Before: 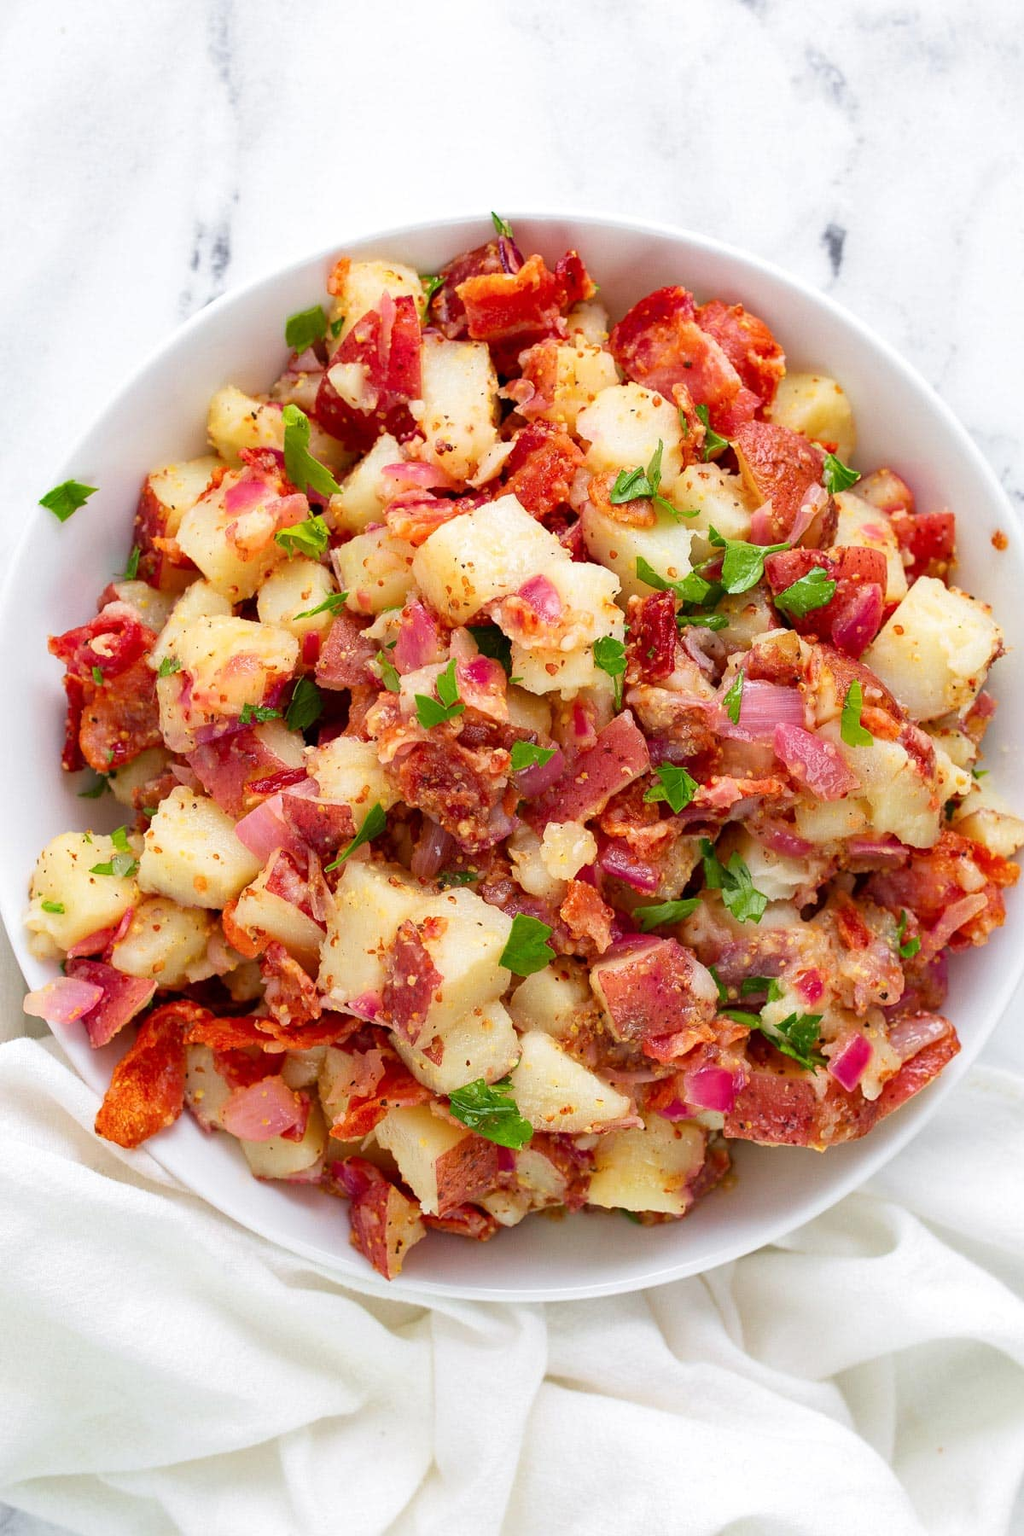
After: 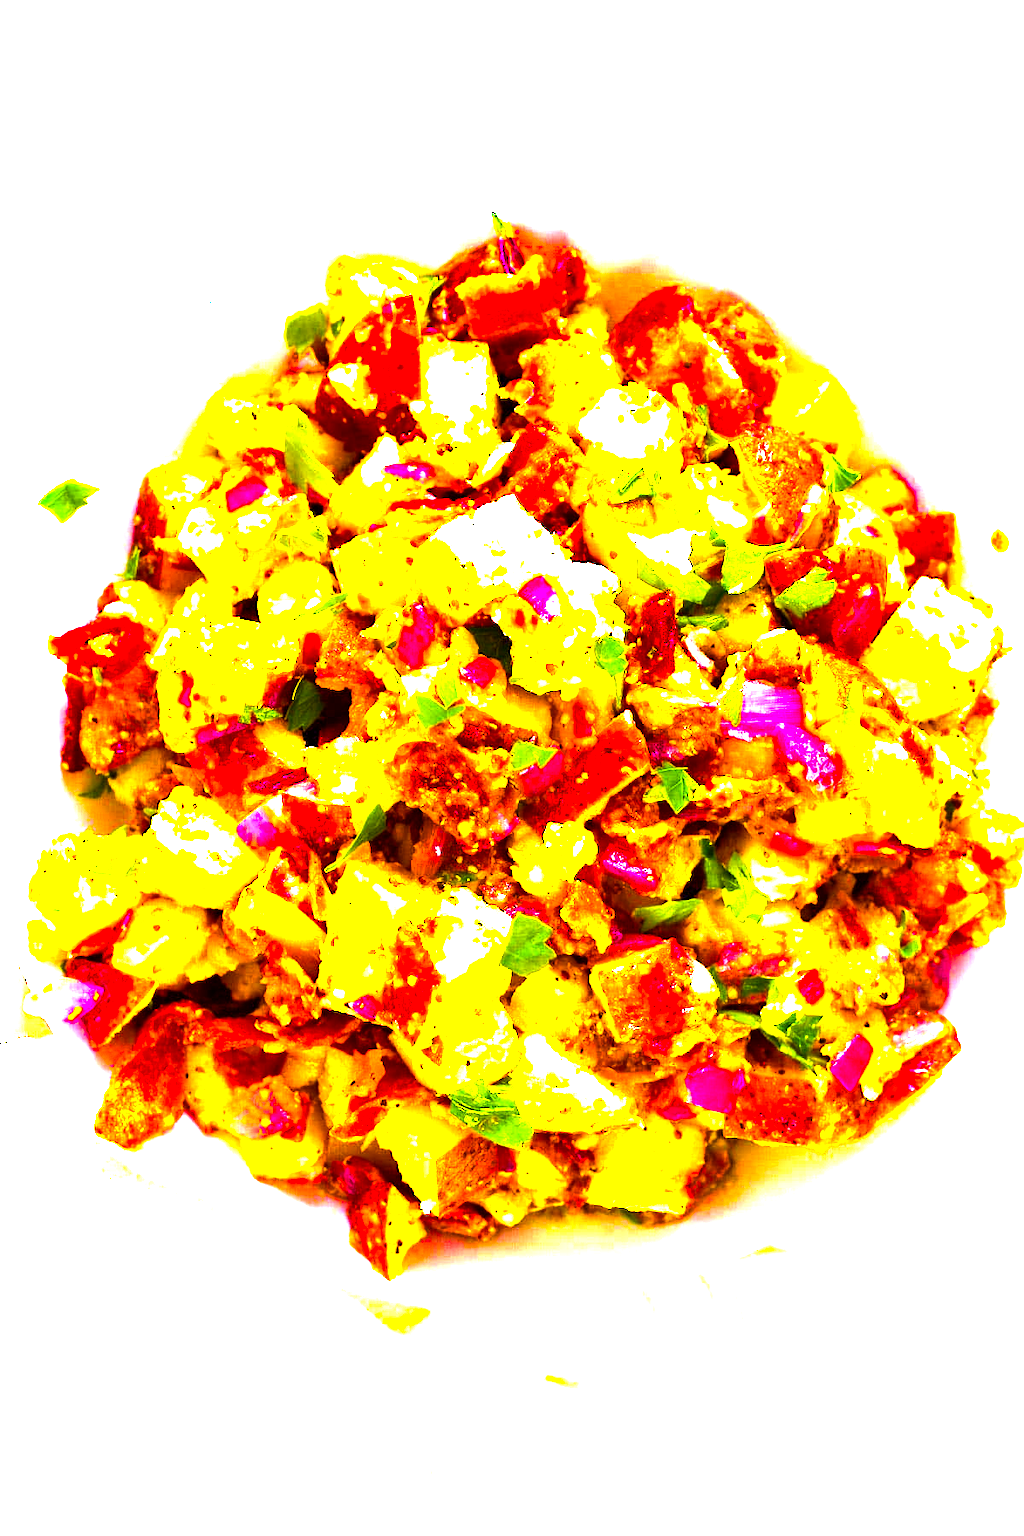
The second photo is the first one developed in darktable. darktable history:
exposure: exposure 0.6 EV, compensate highlight preservation false
color balance rgb: linear chroma grading › global chroma 20%, perceptual saturation grading › global saturation 65%, perceptual saturation grading › highlights 60%, perceptual saturation grading › mid-tones 50%, perceptual saturation grading › shadows 50%, perceptual brilliance grading › global brilliance 30%, perceptual brilliance grading › highlights 50%, perceptual brilliance grading › mid-tones 50%, perceptual brilliance grading › shadows -22%, global vibrance 20%
